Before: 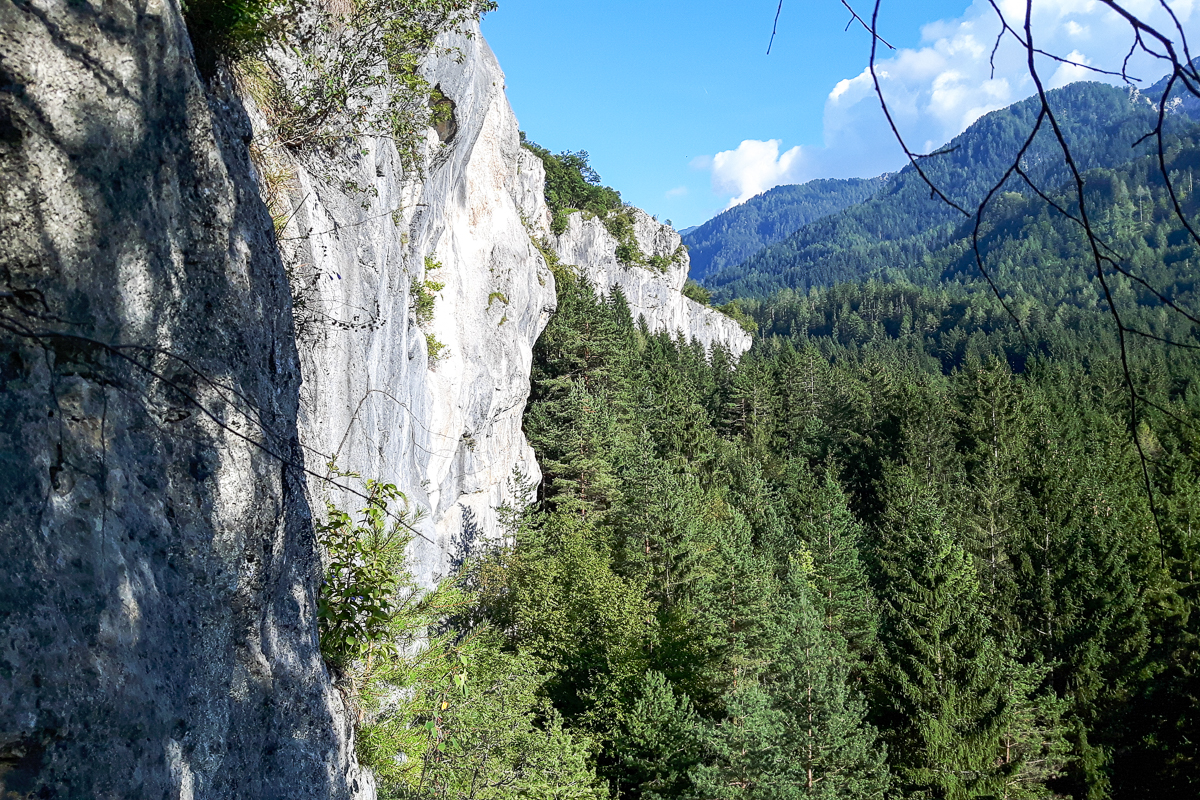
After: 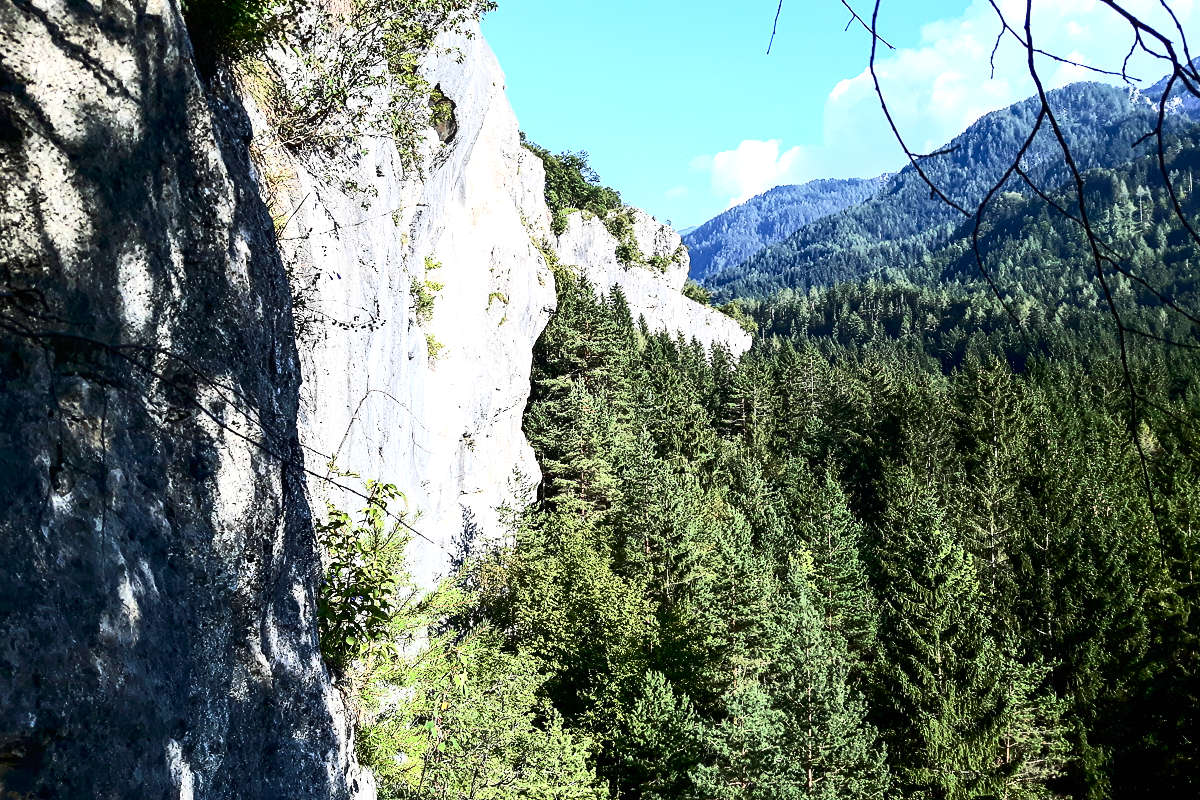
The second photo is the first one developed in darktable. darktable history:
tone equalizer: -8 EV -0.417 EV, -7 EV -0.389 EV, -6 EV -0.333 EV, -5 EV -0.222 EV, -3 EV 0.222 EV, -2 EV 0.333 EV, -1 EV 0.389 EV, +0 EV 0.417 EV, edges refinement/feathering 500, mask exposure compensation -1.57 EV, preserve details no
contrast brightness saturation: contrast 0.39, brightness 0.1
